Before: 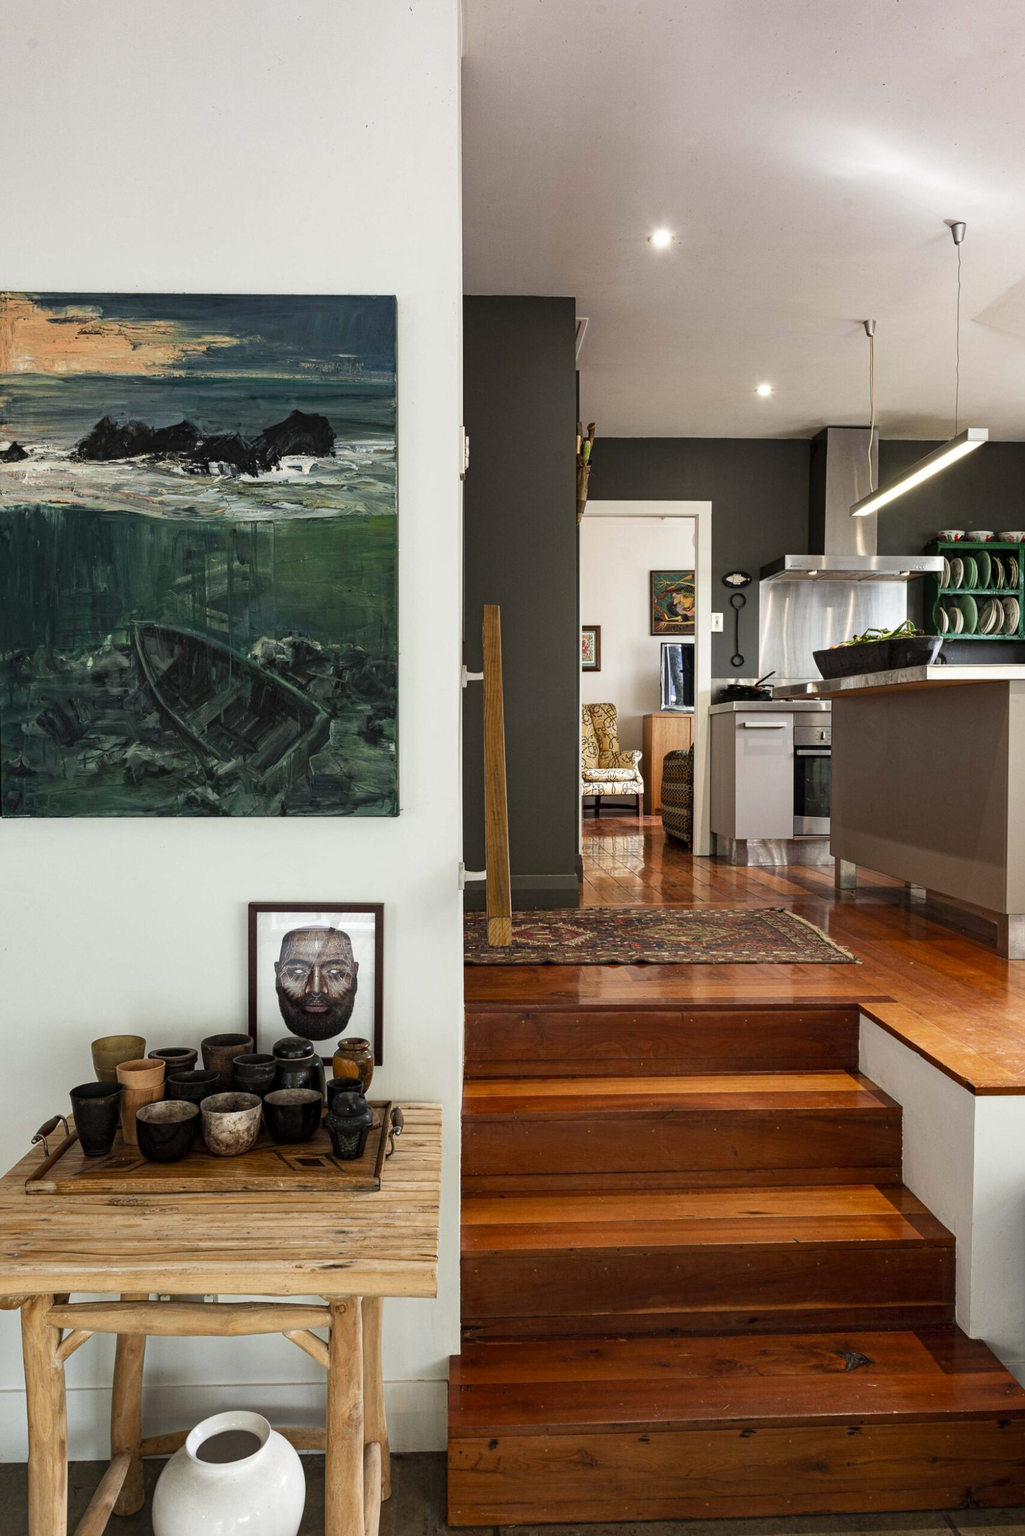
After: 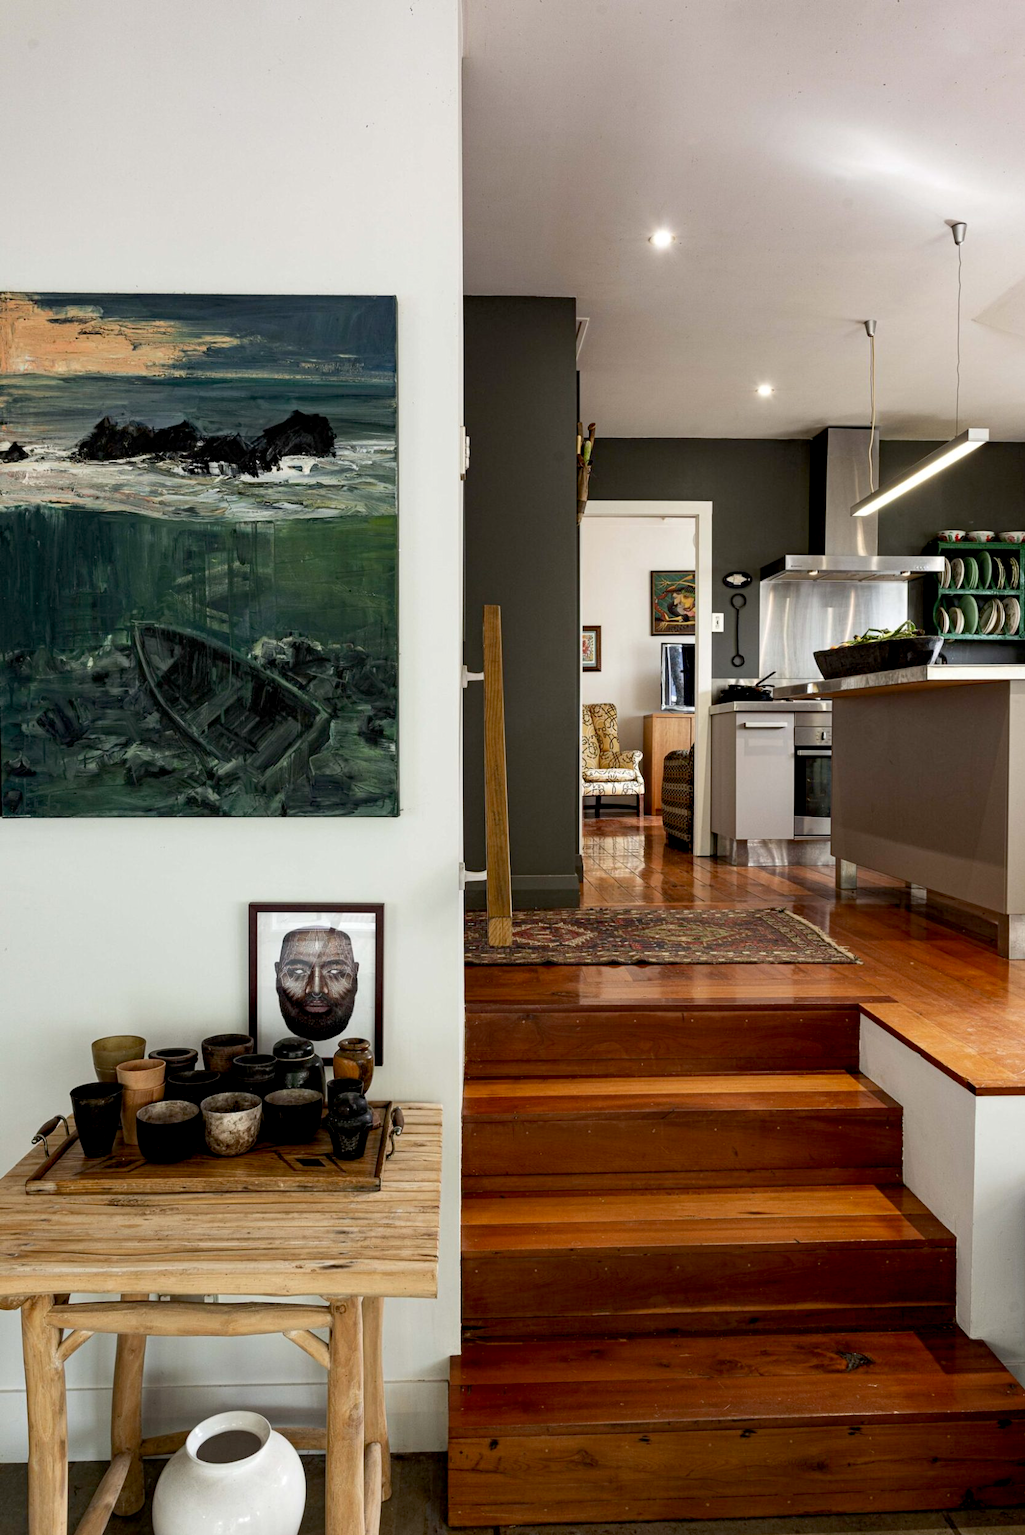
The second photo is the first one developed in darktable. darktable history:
tone equalizer: -7 EV 0.125 EV, edges refinement/feathering 500, mask exposure compensation -1.57 EV, preserve details no
exposure: black level correction 0.009, exposure 0.016 EV, compensate highlight preservation false
